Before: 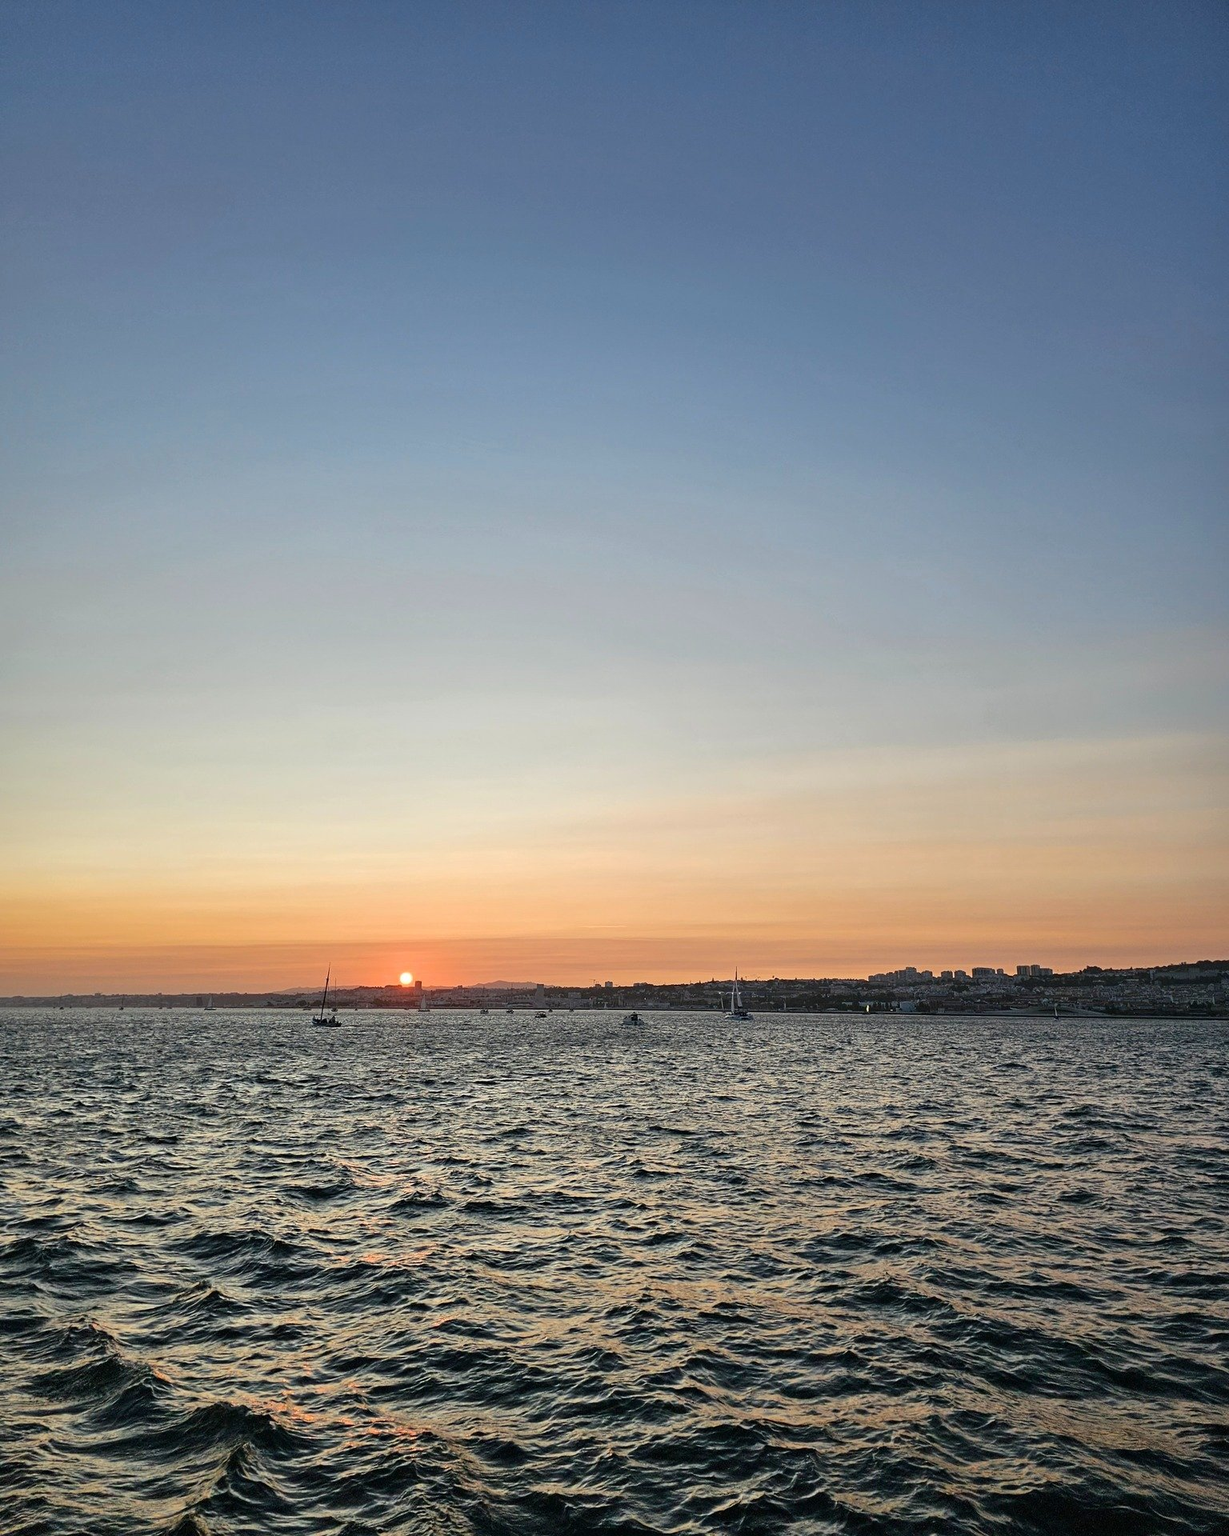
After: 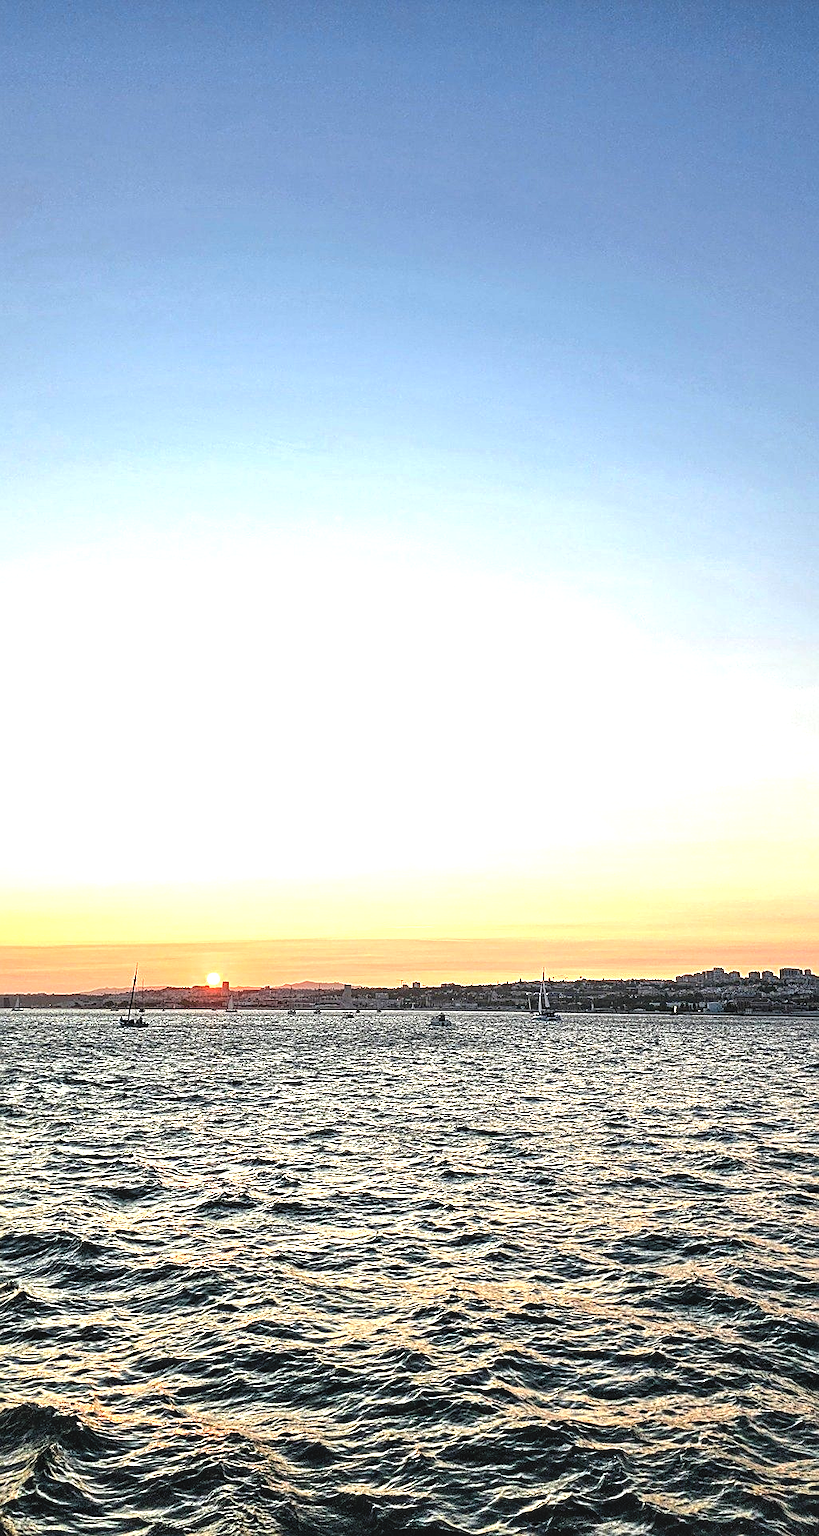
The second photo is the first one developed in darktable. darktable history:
sharpen: on, module defaults
crop and rotate: left 15.754%, right 17.579%
local contrast: on, module defaults
levels: levels [0.012, 0.367, 0.697]
